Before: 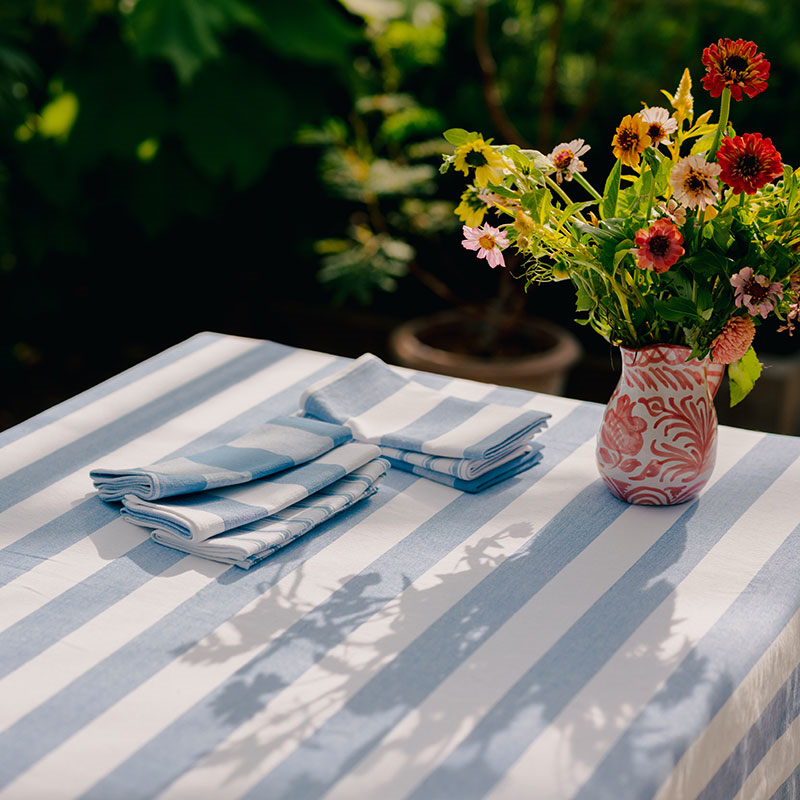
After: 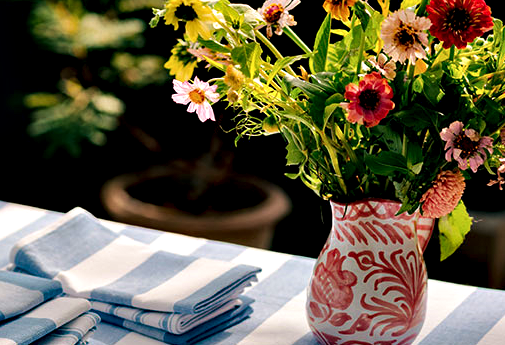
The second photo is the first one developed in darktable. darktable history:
contrast equalizer: octaves 7, y [[0.6 ×6], [0.55 ×6], [0 ×6], [0 ×6], [0 ×6]]
velvia: on, module defaults
crop: left 36.271%, top 18.334%, right 0.506%, bottom 38.48%
